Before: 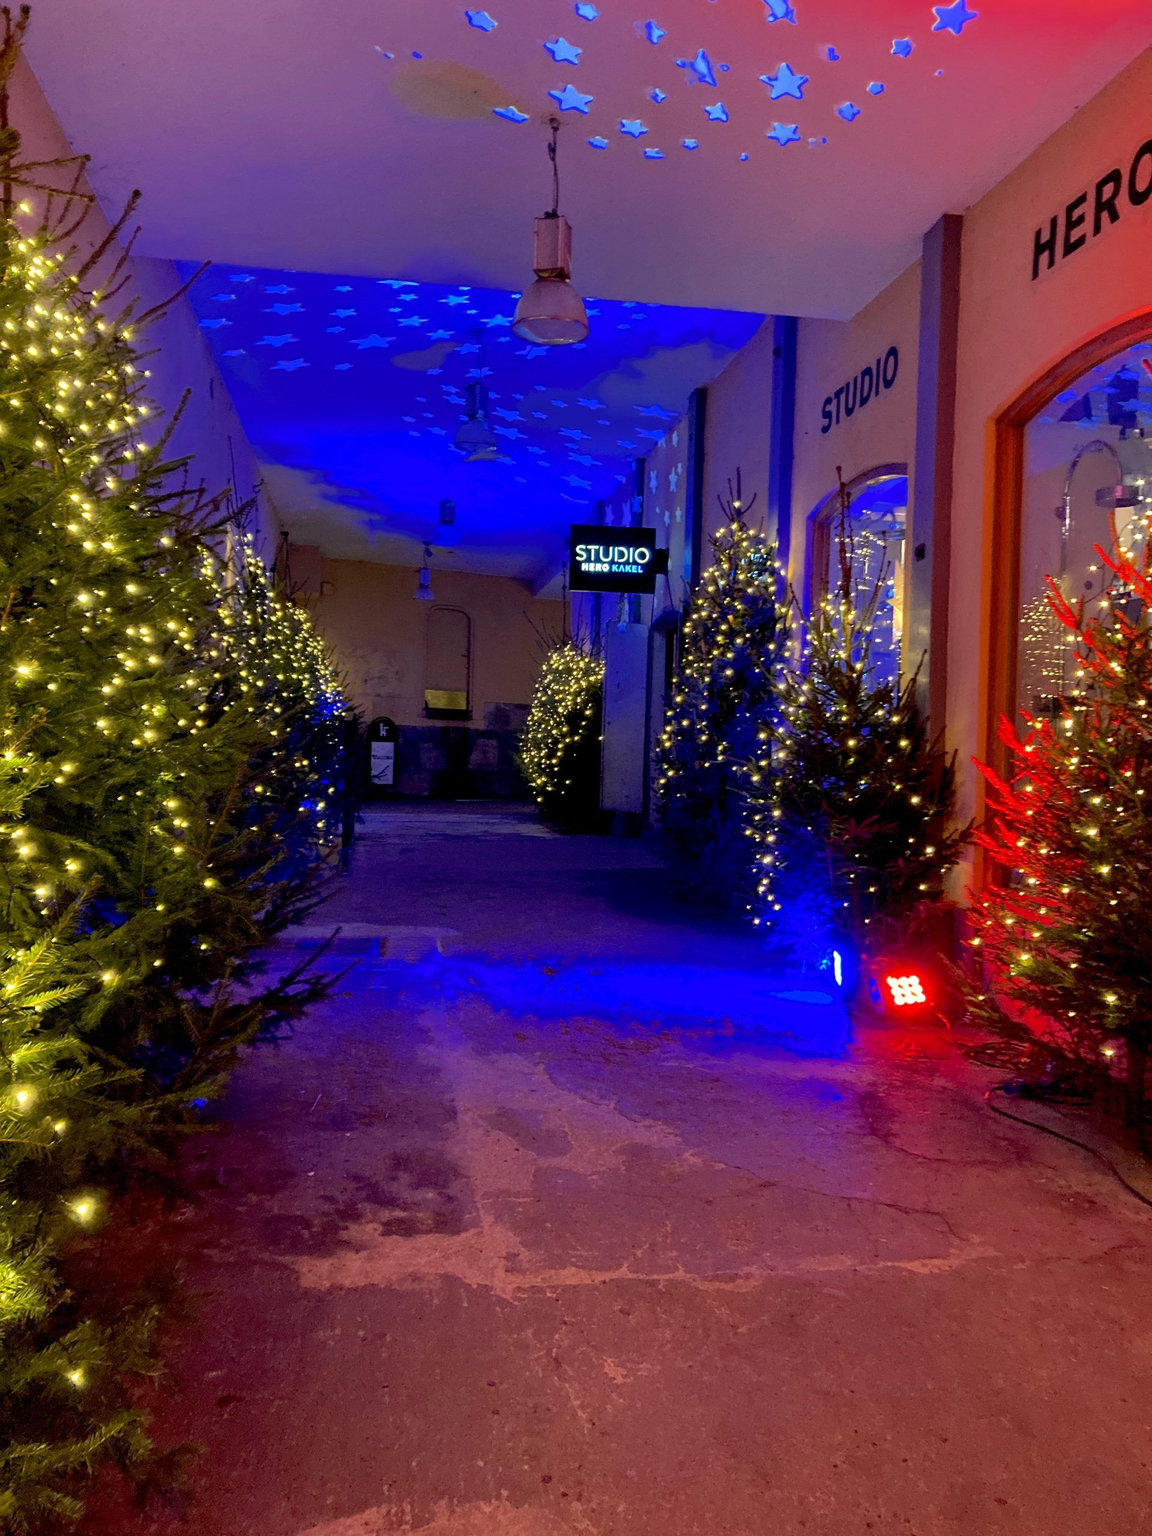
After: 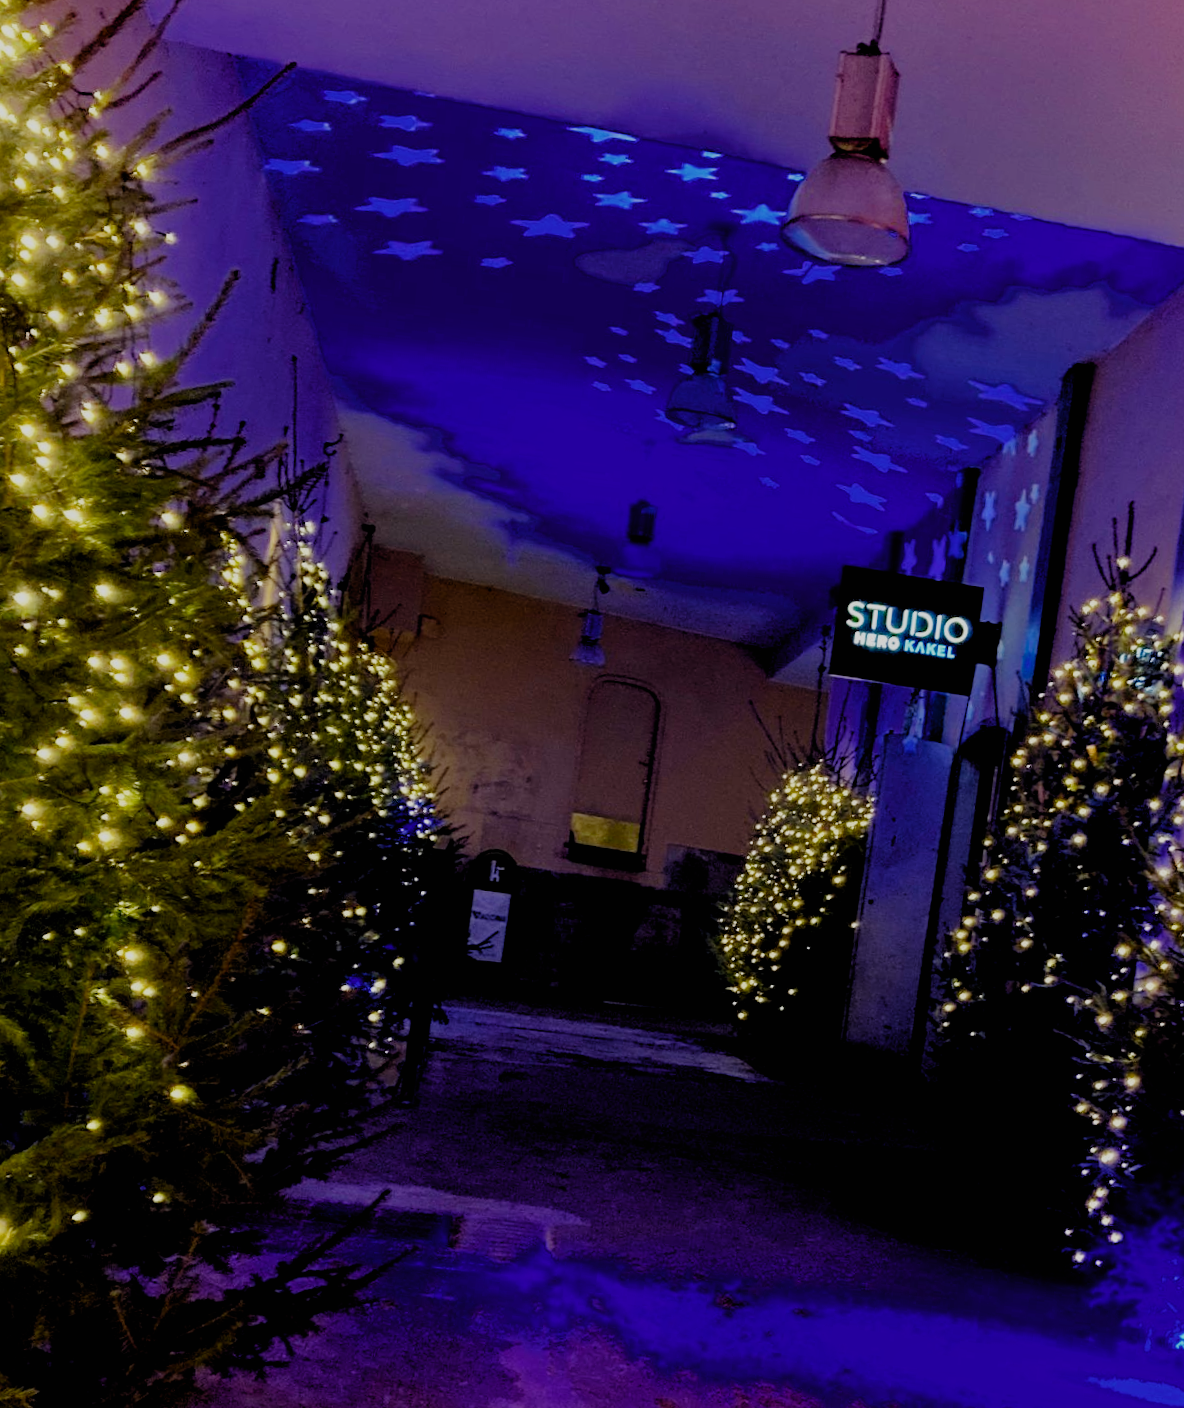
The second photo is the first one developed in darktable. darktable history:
filmic rgb: black relative exposure -6.73 EV, white relative exposure 4.56 EV, threshold 5.97 EV, hardness 3.25, add noise in highlights 0, preserve chrominance no, color science v3 (2019), use custom middle-gray values true, contrast in highlights soft, enable highlight reconstruction true
tone equalizer: on, module defaults
crop and rotate: angle -6.32°, left 2.008%, top 6.784%, right 27.613%, bottom 30.461%
